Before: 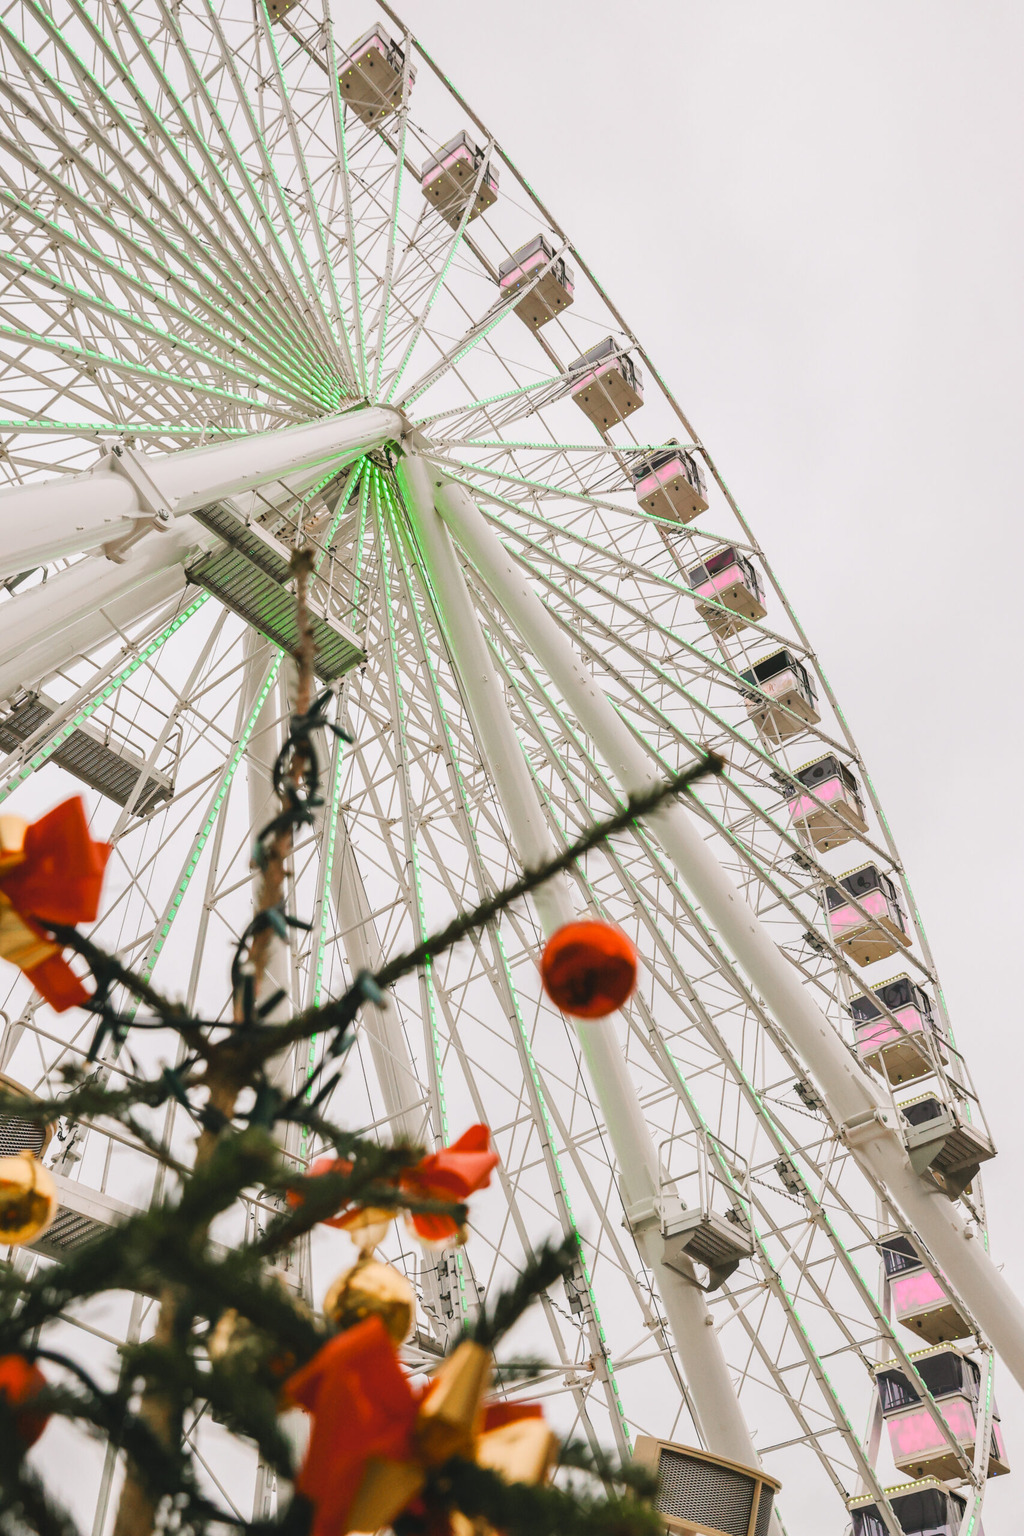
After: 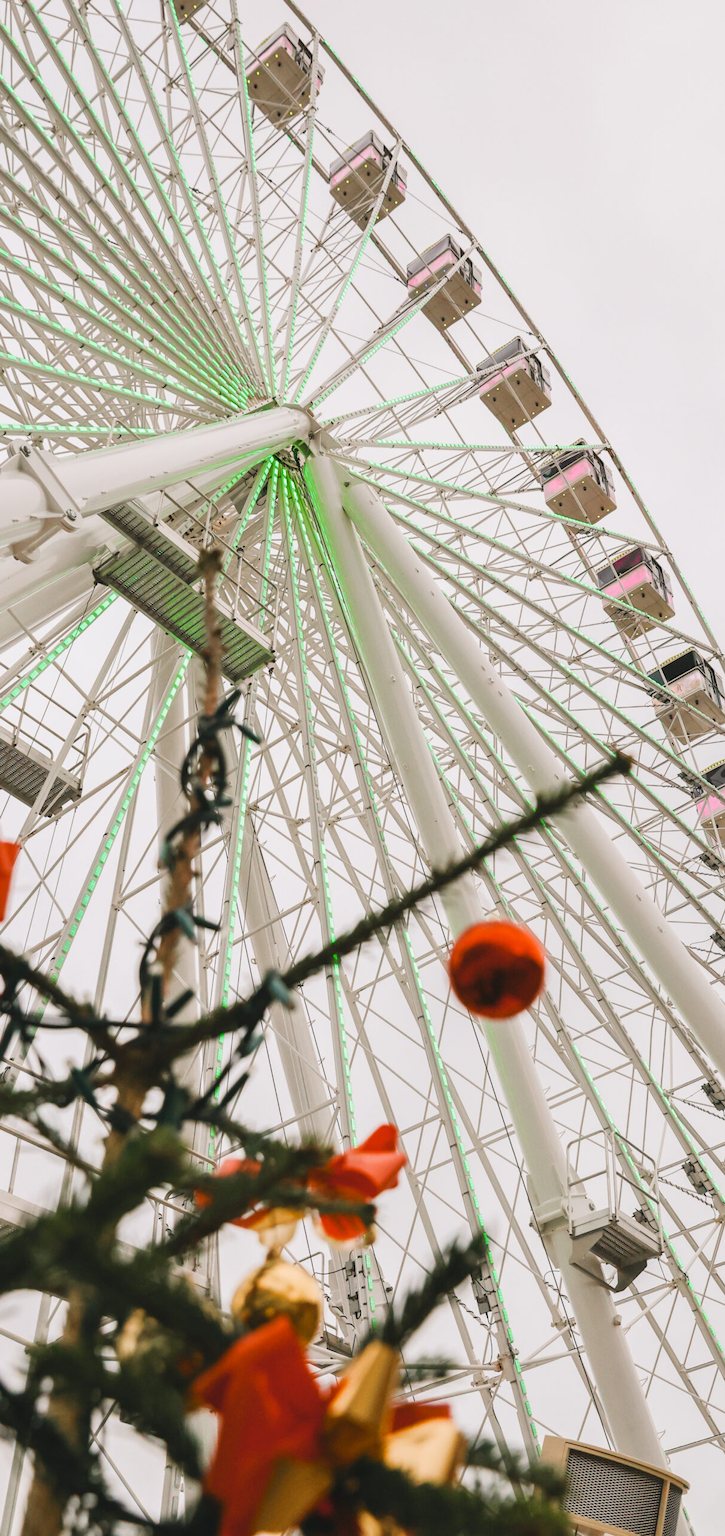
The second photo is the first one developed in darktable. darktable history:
crop and rotate: left 9.038%, right 20.081%
